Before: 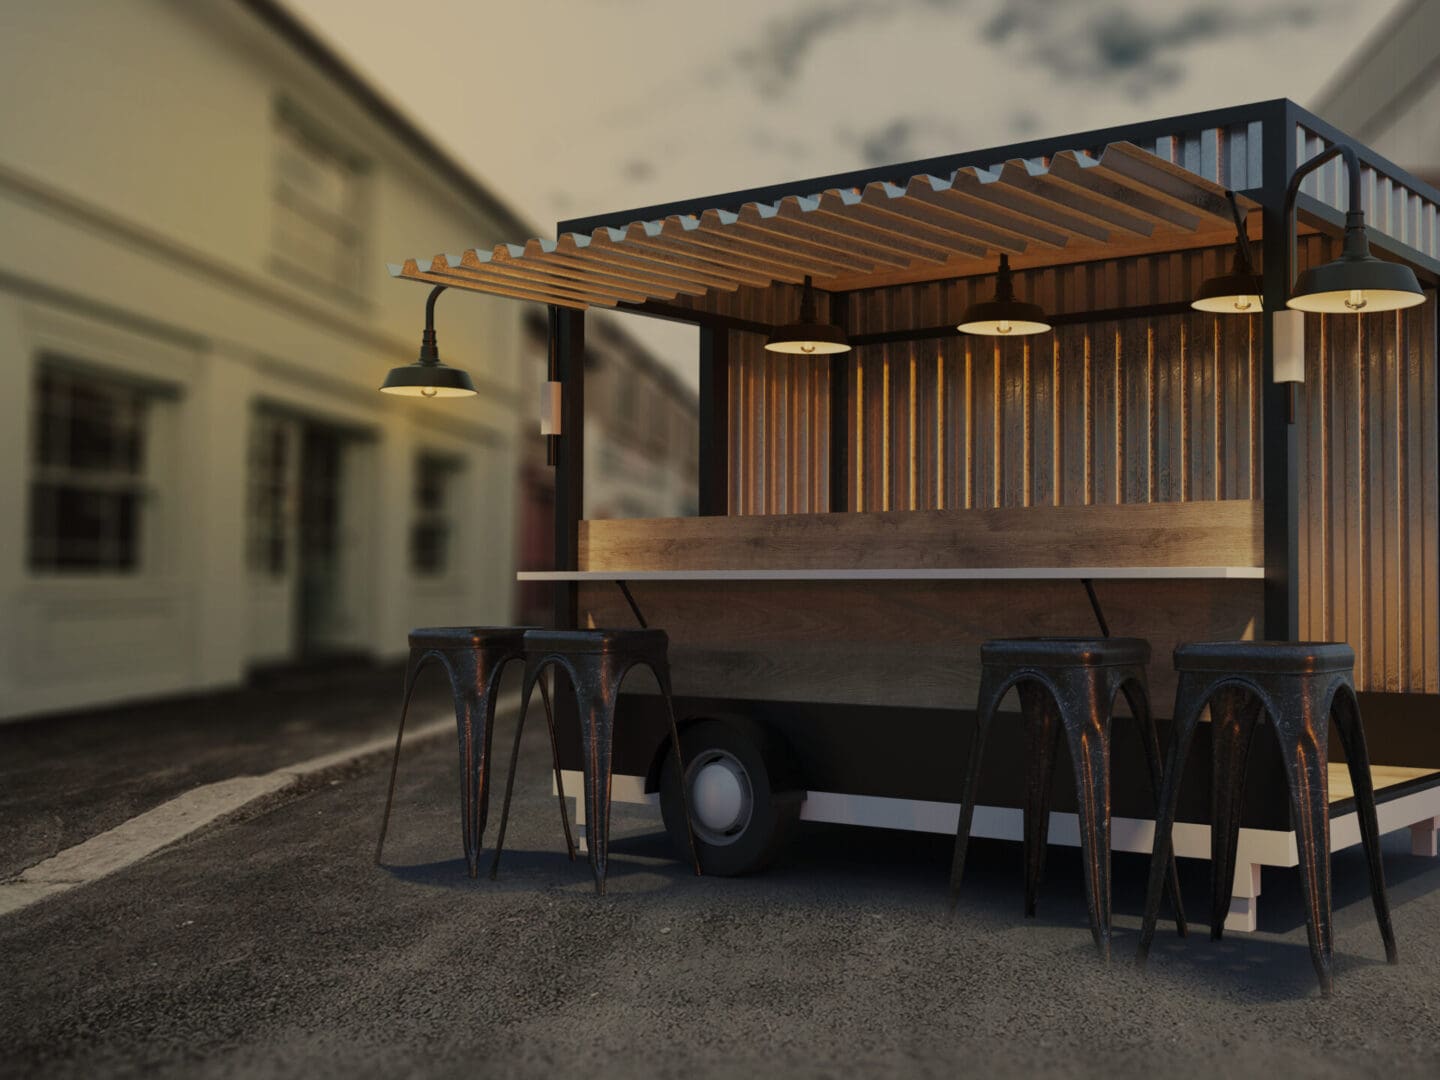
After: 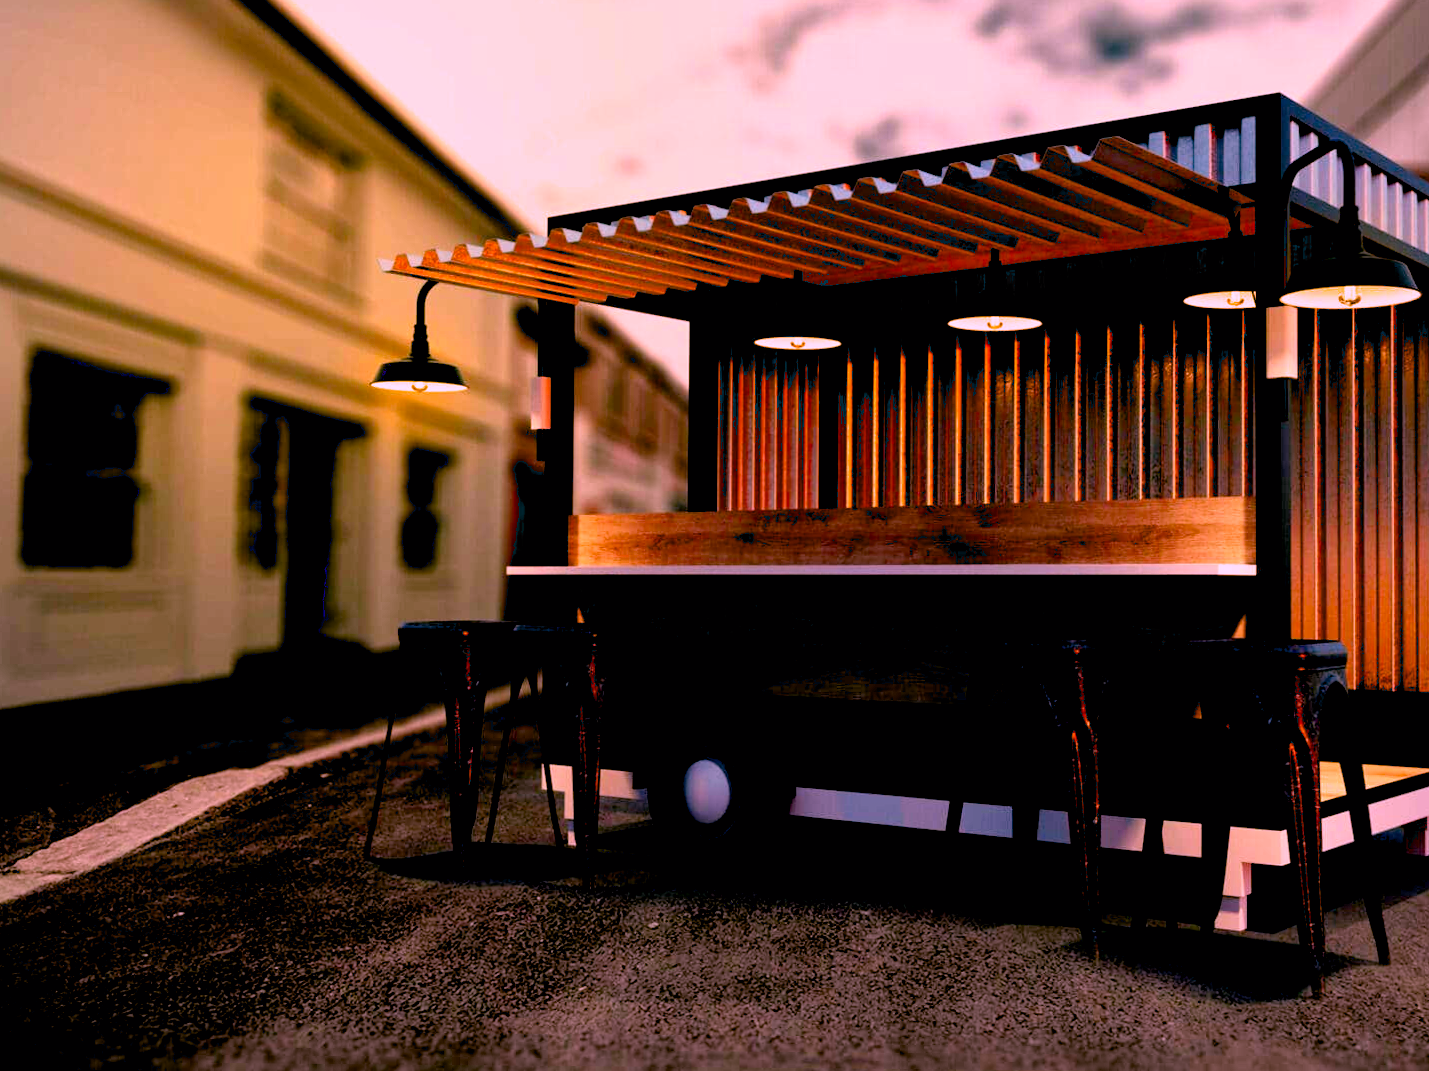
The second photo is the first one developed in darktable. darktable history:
filmic rgb: white relative exposure 2.45 EV, hardness 6.33
tone equalizer: -7 EV 0.18 EV, -6 EV 0.12 EV, -5 EV 0.08 EV, -4 EV 0.04 EV, -2 EV -0.02 EV, -1 EV -0.04 EV, +0 EV -0.06 EV, luminance estimator HSV value / RGB max
exposure: black level correction 0.035, exposure 0.9 EV, compensate highlight preservation false
rotate and perspective: rotation 0.192°, lens shift (horizontal) -0.015, crop left 0.005, crop right 0.996, crop top 0.006, crop bottom 0.99
color correction: highlights a* 19.5, highlights b* -11.53, saturation 1.69
